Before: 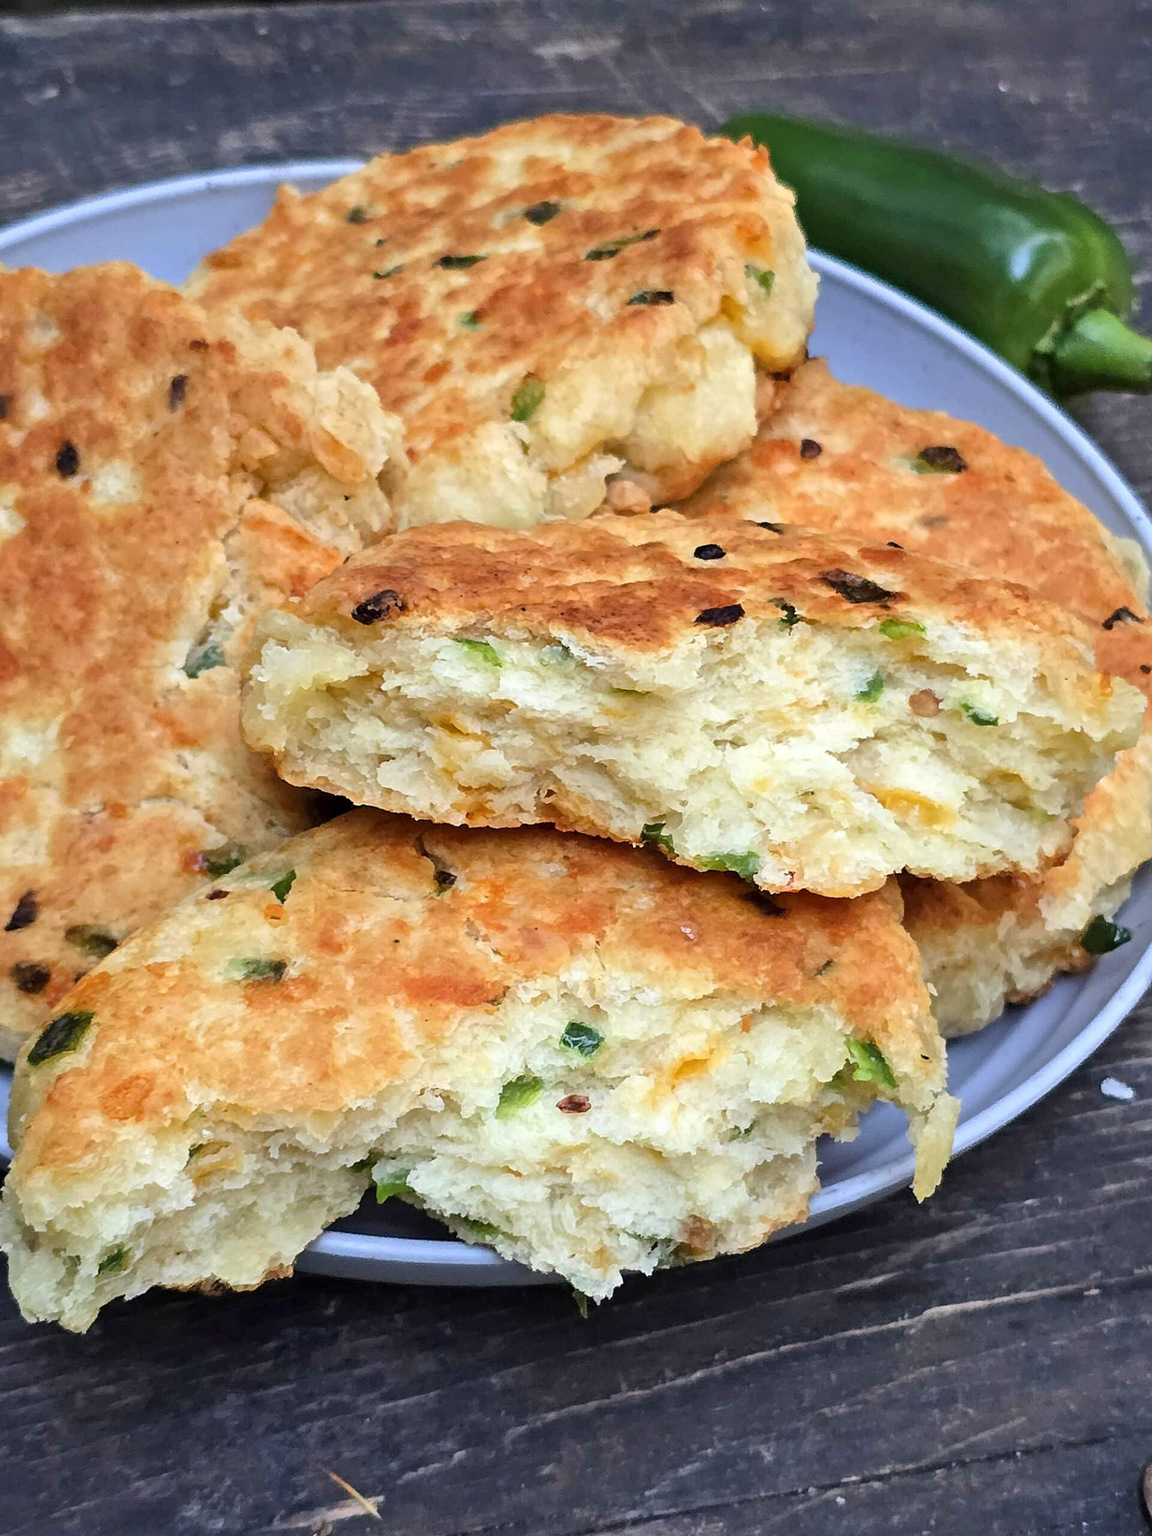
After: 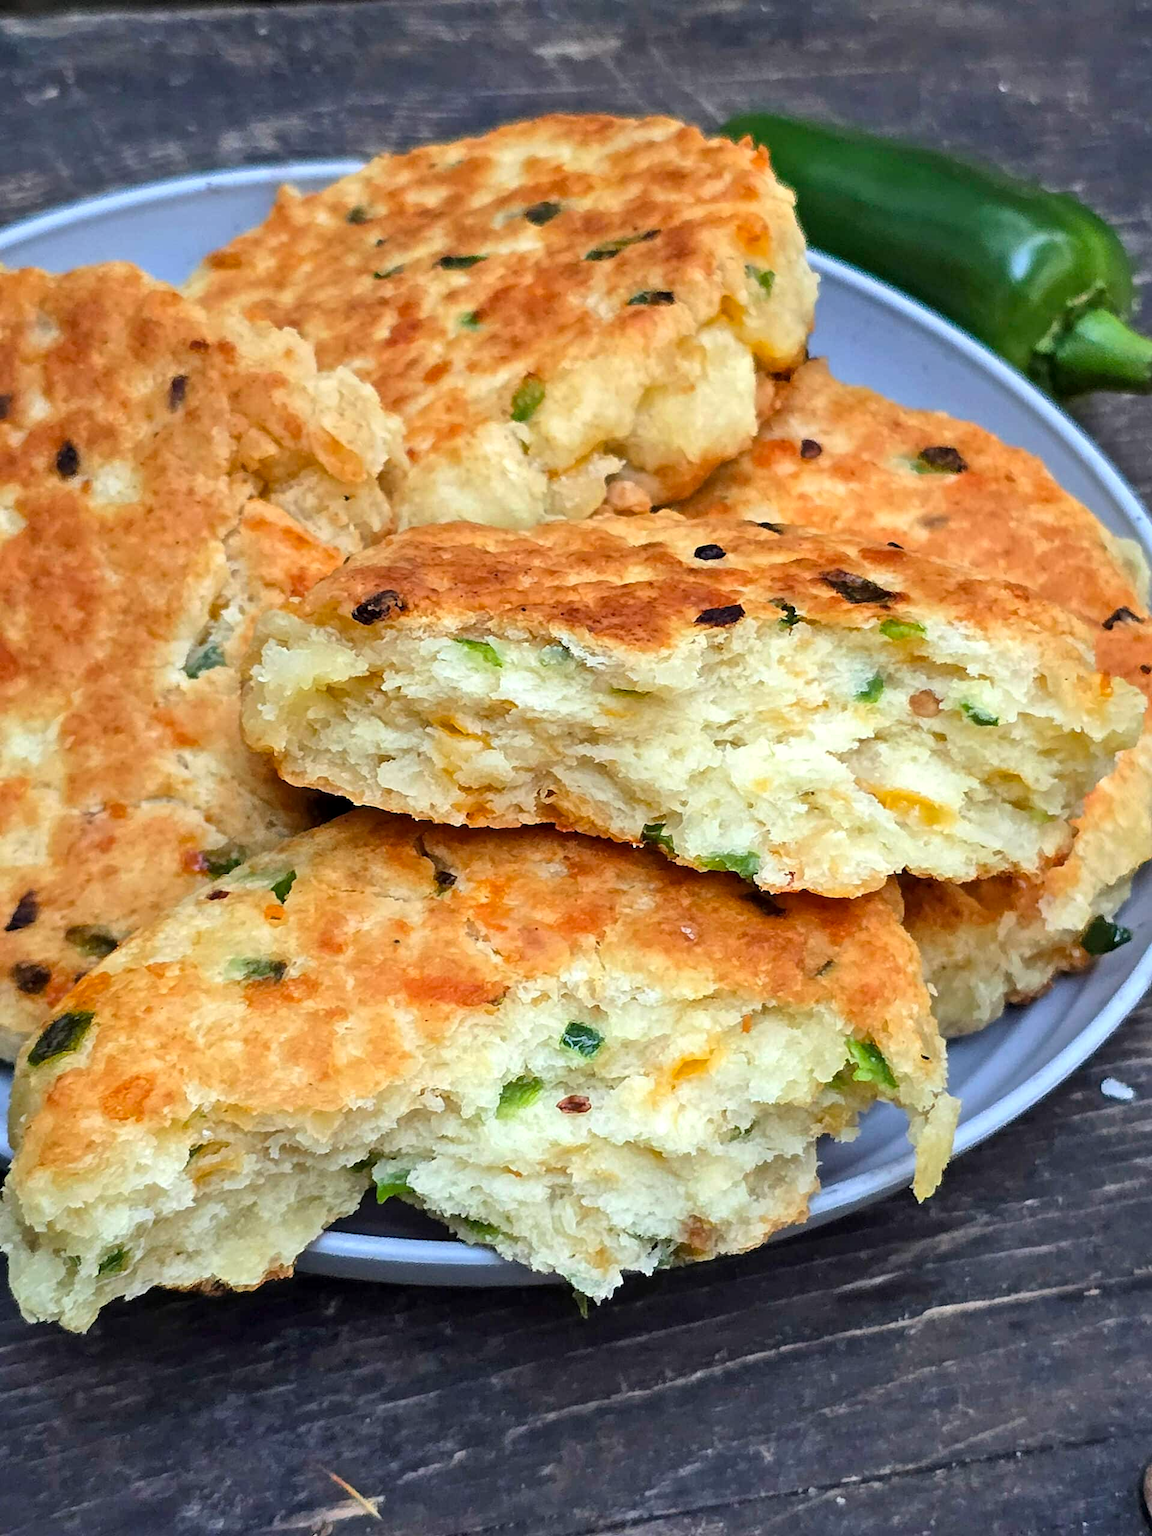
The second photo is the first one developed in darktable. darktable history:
color correction: highlights a* -2.57, highlights b* 2.26
local contrast: highlights 105%, shadows 97%, detail 119%, midtone range 0.2
